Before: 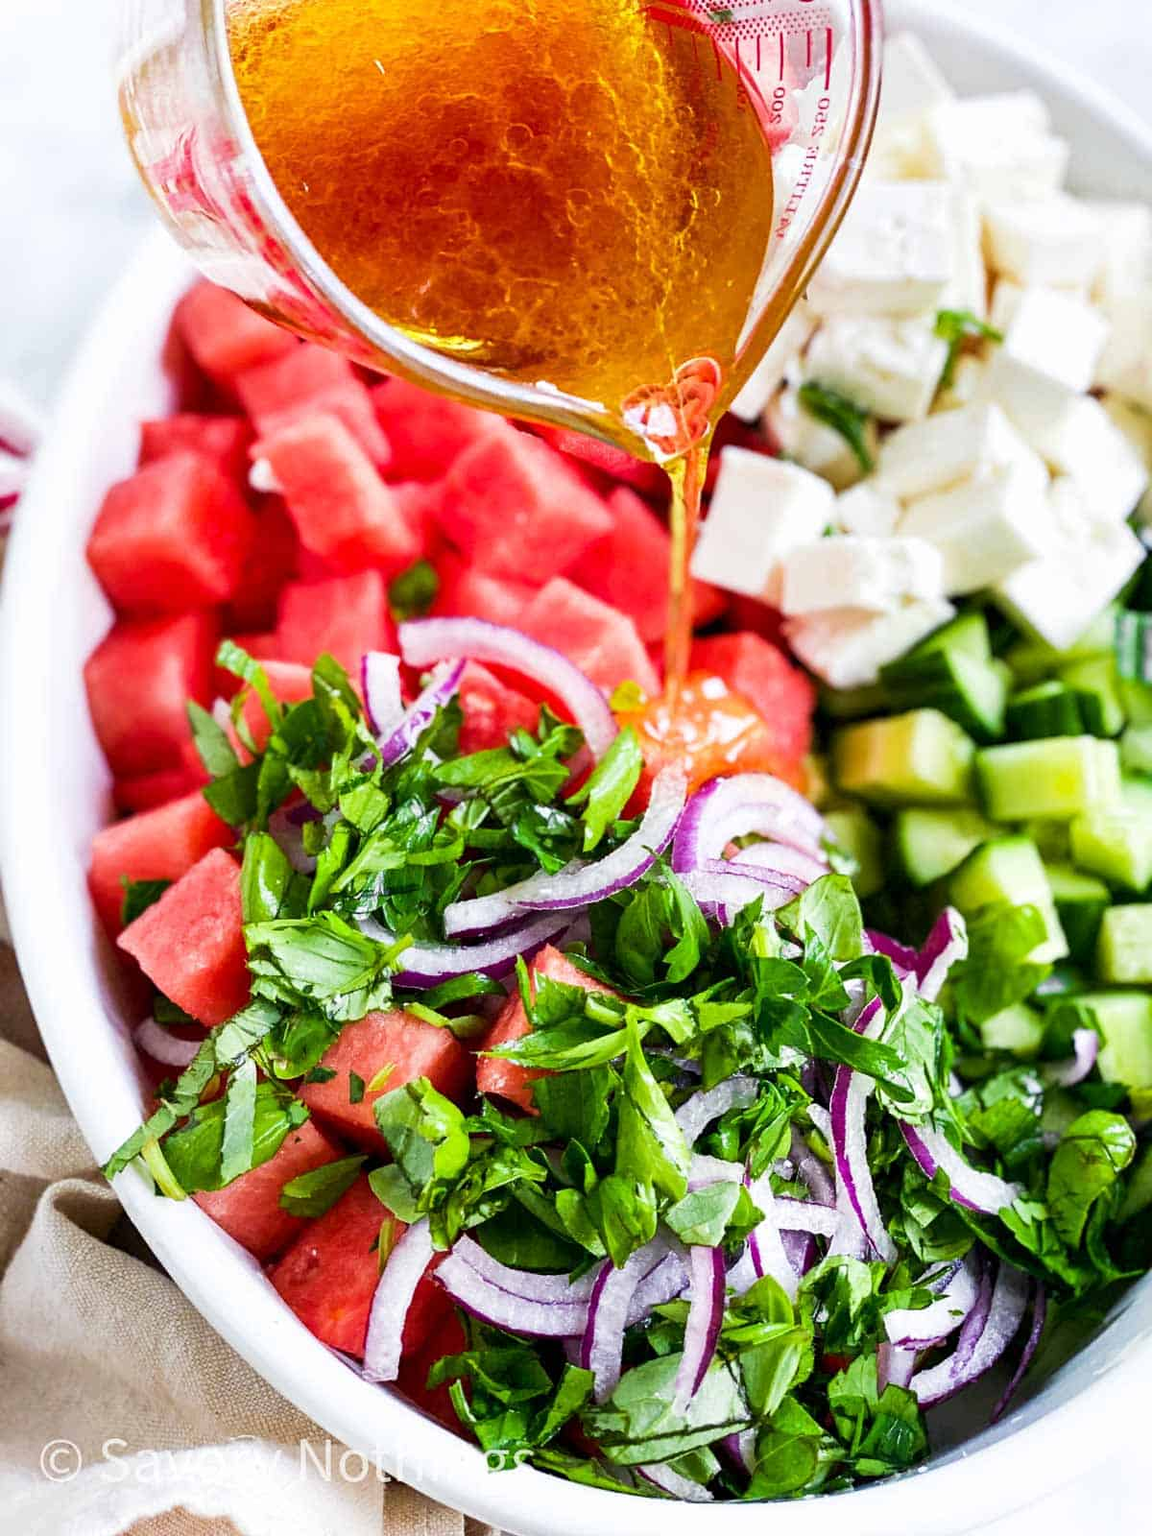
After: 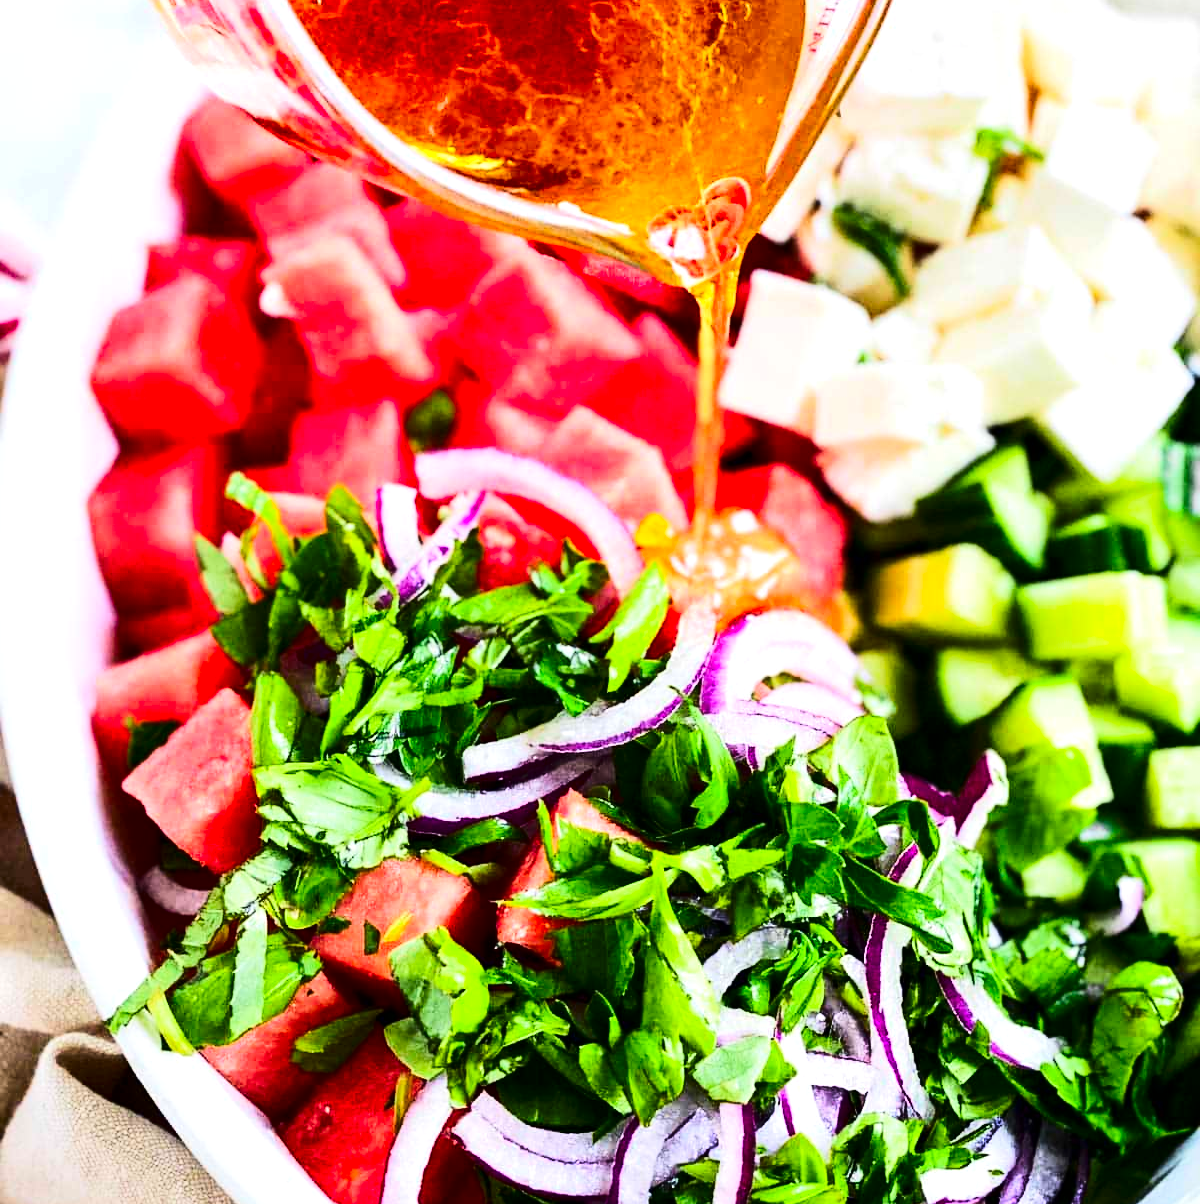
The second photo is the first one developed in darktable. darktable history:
exposure: exposure 0.507 EV, compensate exposure bias true, compensate highlight preservation false
contrast brightness saturation: contrast 0.212, brightness -0.105, saturation 0.208
crop and rotate: top 12.285%, bottom 12.447%
tone curve: curves: ch0 [(0, 0) (0.087, 0.054) (0.281, 0.245) (0.506, 0.526) (0.8, 0.824) (0.994, 0.955)]; ch1 [(0, 0) (0.27, 0.195) (0.406, 0.435) (0.452, 0.474) (0.495, 0.5) (0.514, 0.508) (0.563, 0.584) (0.654, 0.689) (1, 1)]; ch2 [(0, 0) (0.269, 0.299) (0.459, 0.441) (0.498, 0.499) (0.523, 0.52) (0.551, 0.549) (0.633, 0.625) (0.659, 0.681) (0.718, 0.764) (1, 1)], color space Lab, linked channels, preserve colors none
